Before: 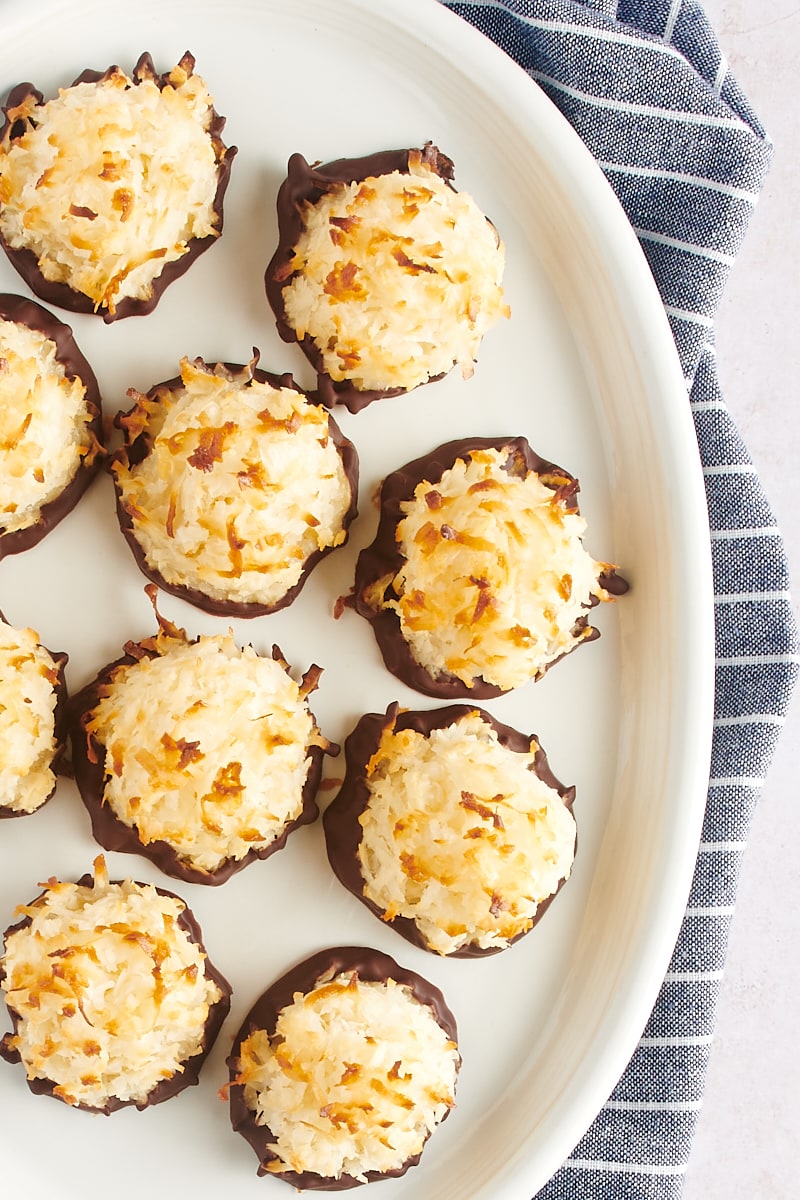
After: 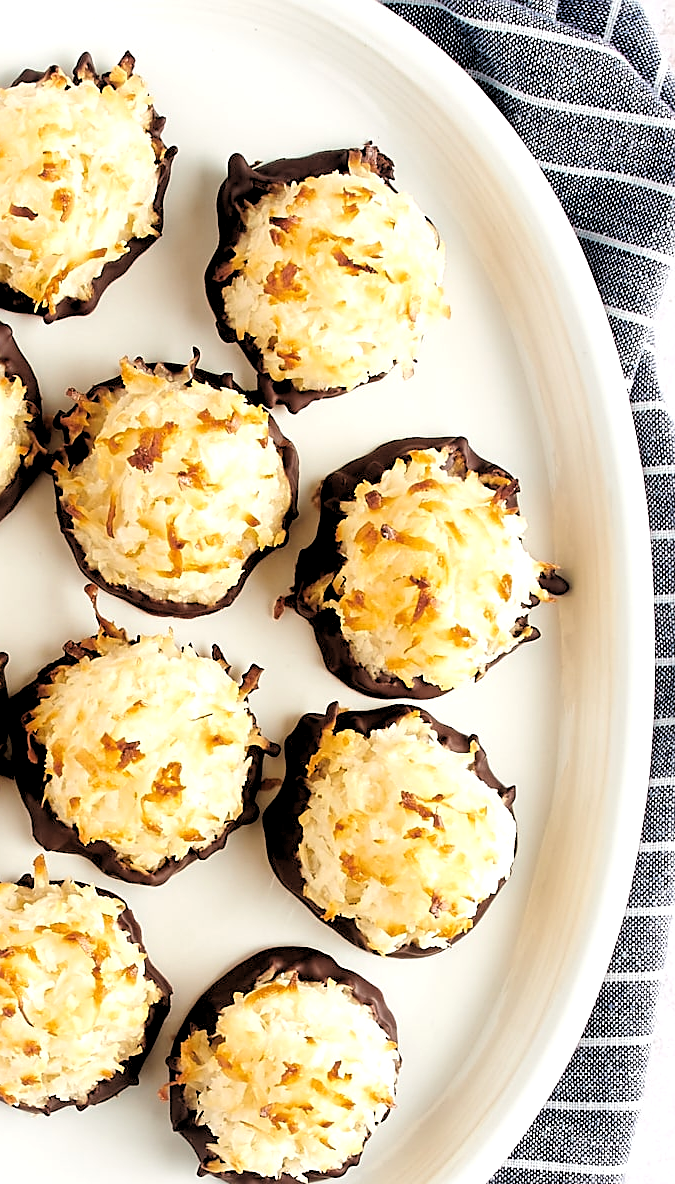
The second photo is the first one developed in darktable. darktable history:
rgb levels: levels [[0.034, 0.472, 0.904], [0, 0.5, 1], [0, 0.5, 1]]
exposure: exposure 0.131 EV, compensate highlight preservation false
crop: left 7.598%, right 7.873%
sharpen: on, module defaults
